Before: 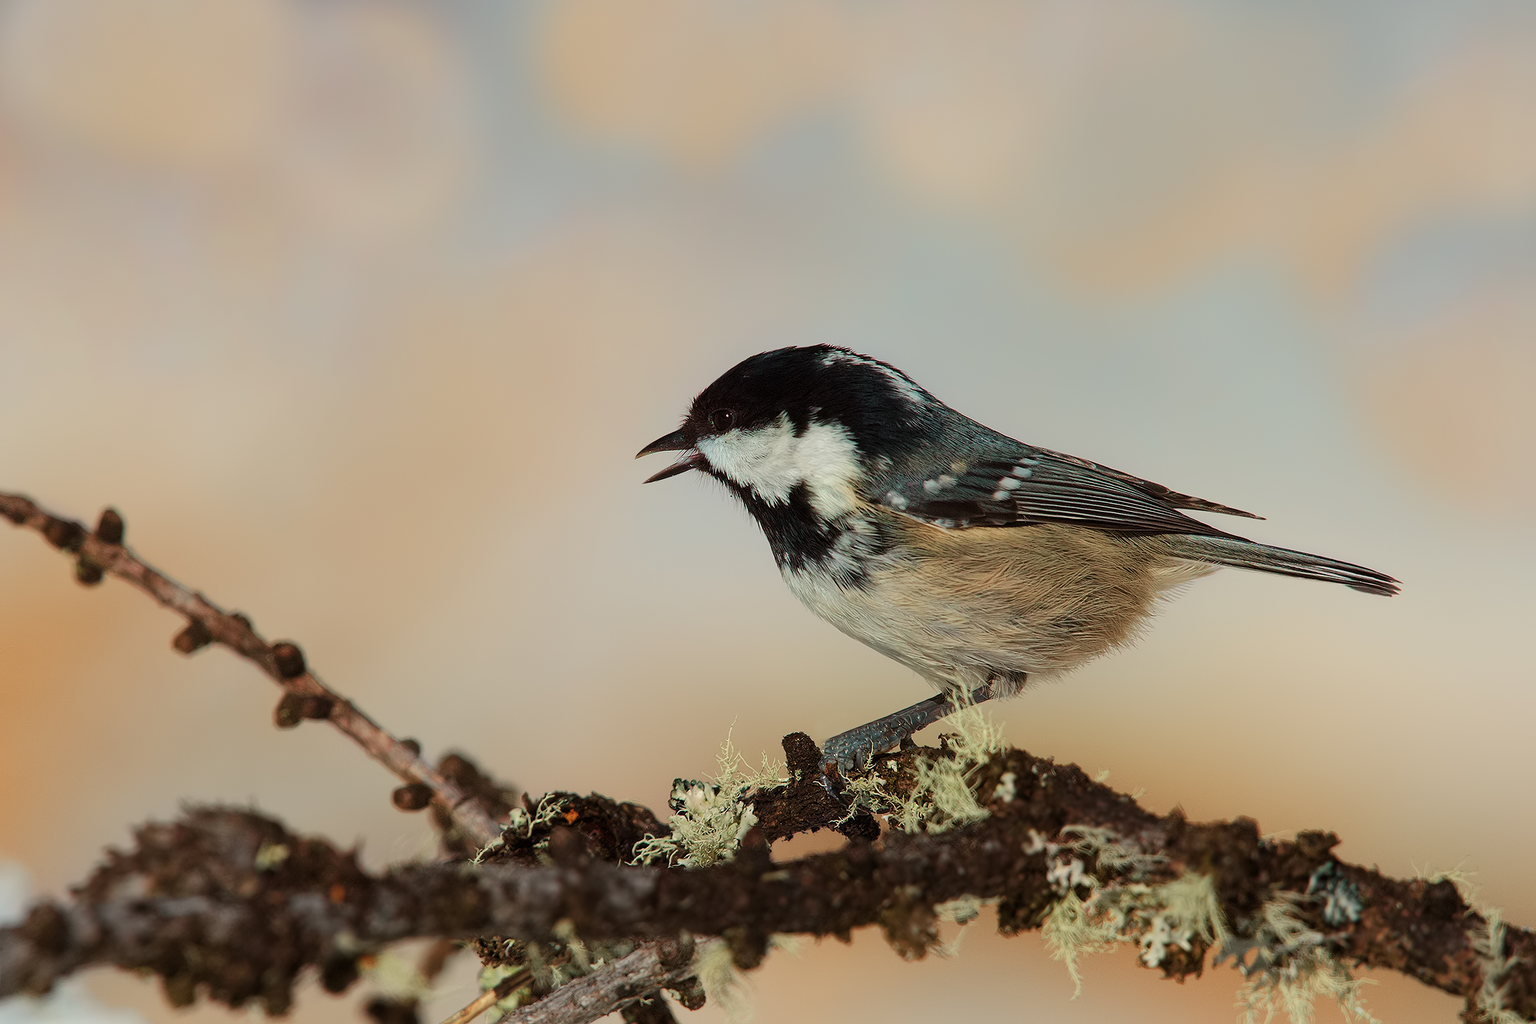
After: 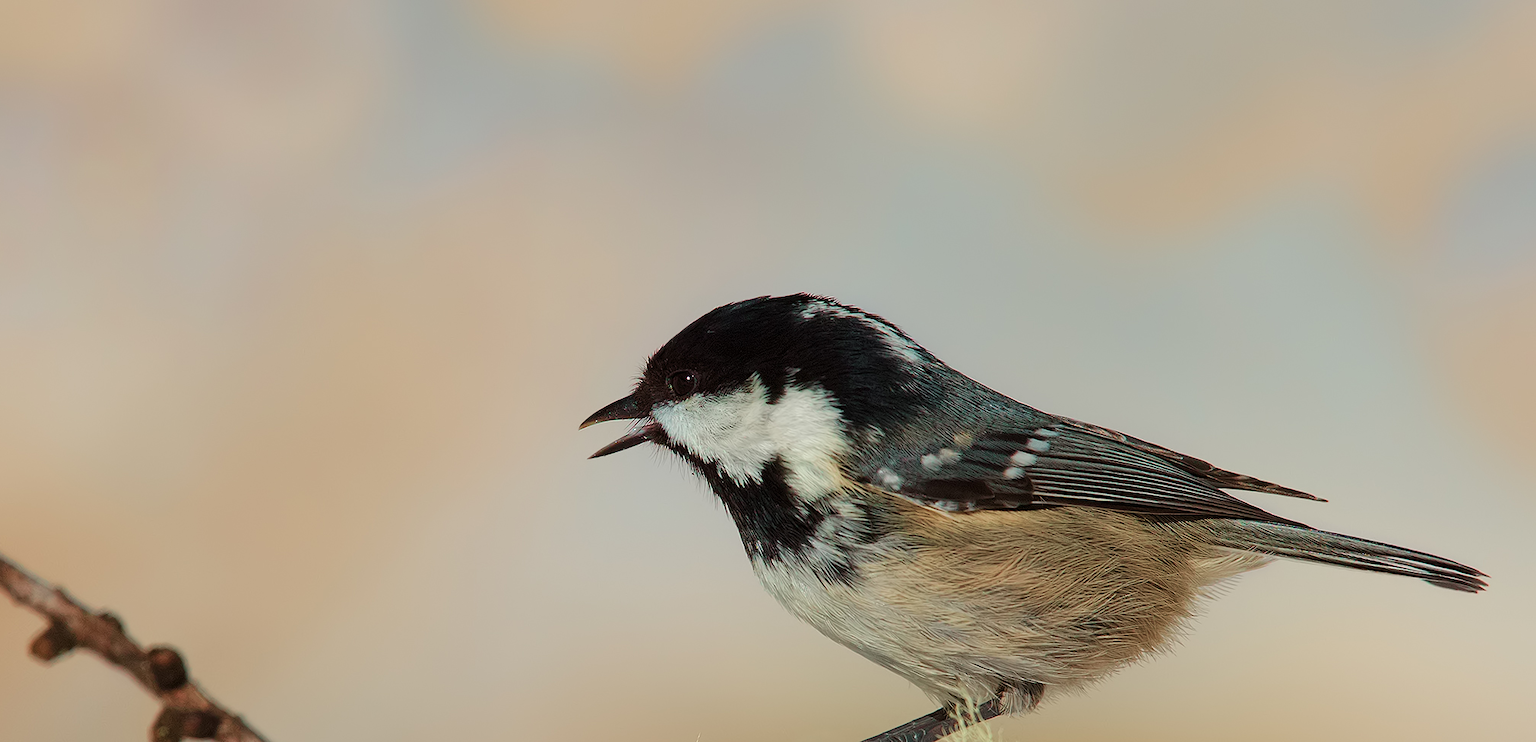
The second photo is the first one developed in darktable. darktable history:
crop and rotate: left 9.646%, top 9.555%, right 6.124%, bottom 29.323%
